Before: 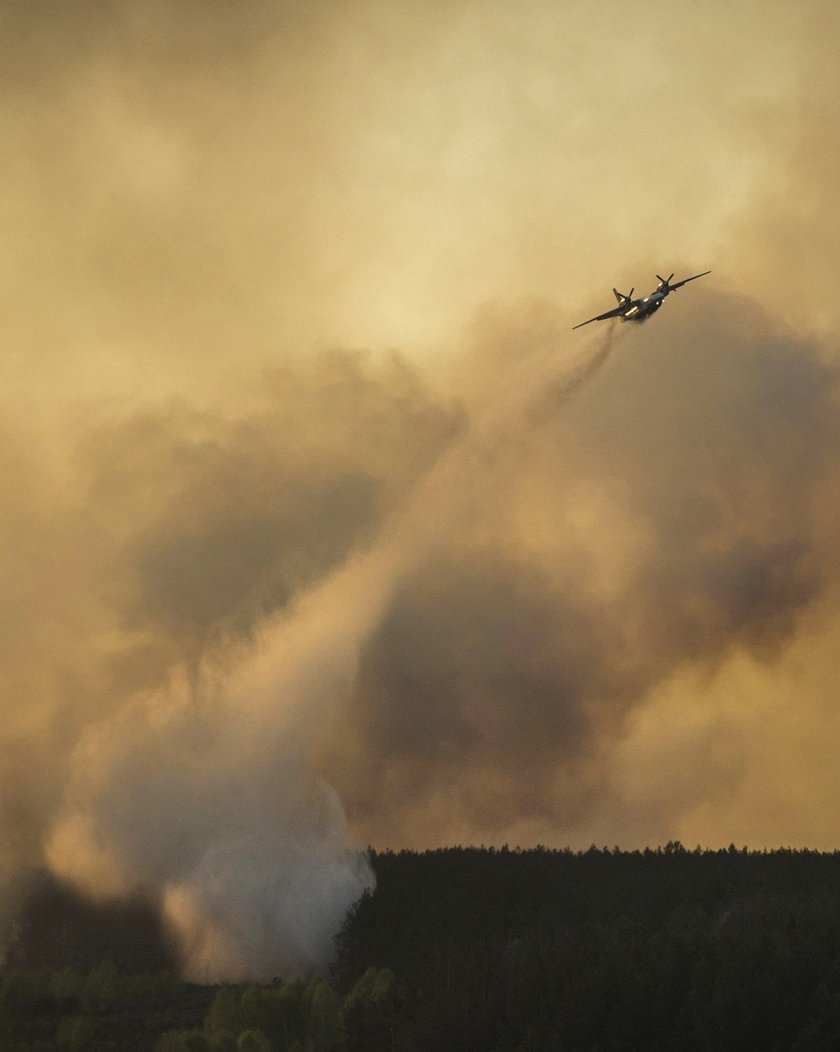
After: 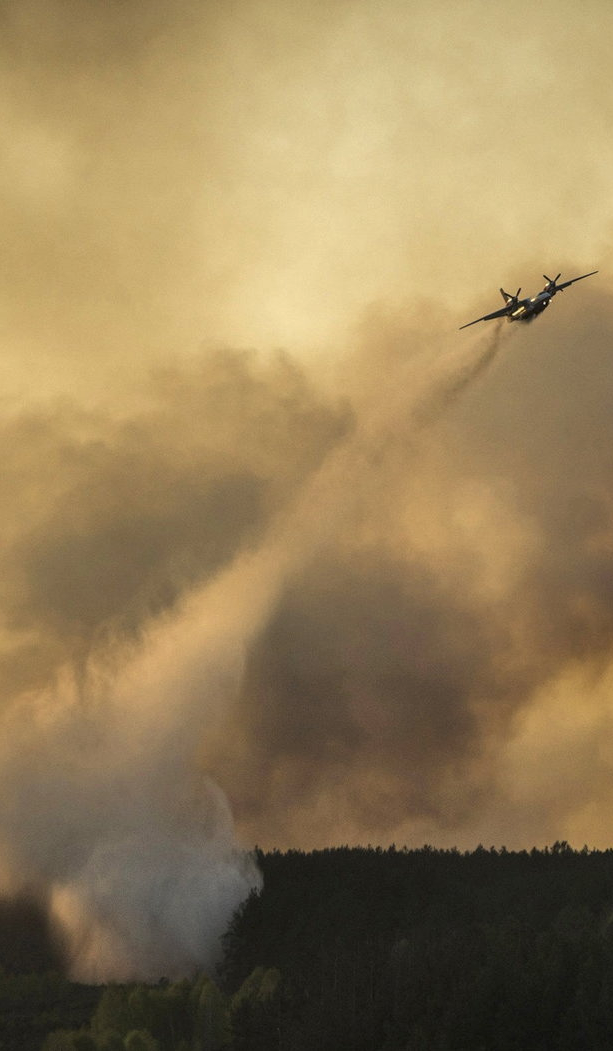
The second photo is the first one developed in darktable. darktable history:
local contrast: on, module defaults
crop: left 13.494%, right 13.504%
